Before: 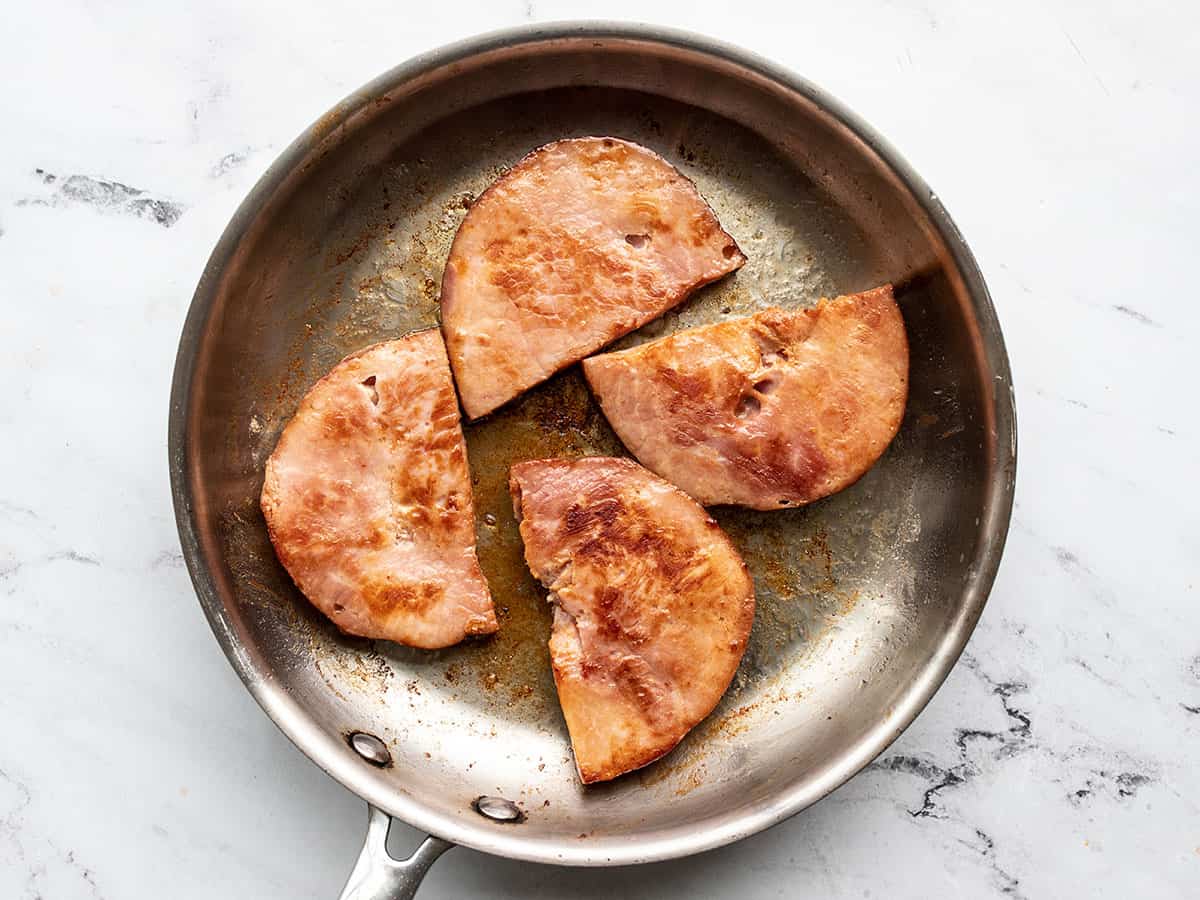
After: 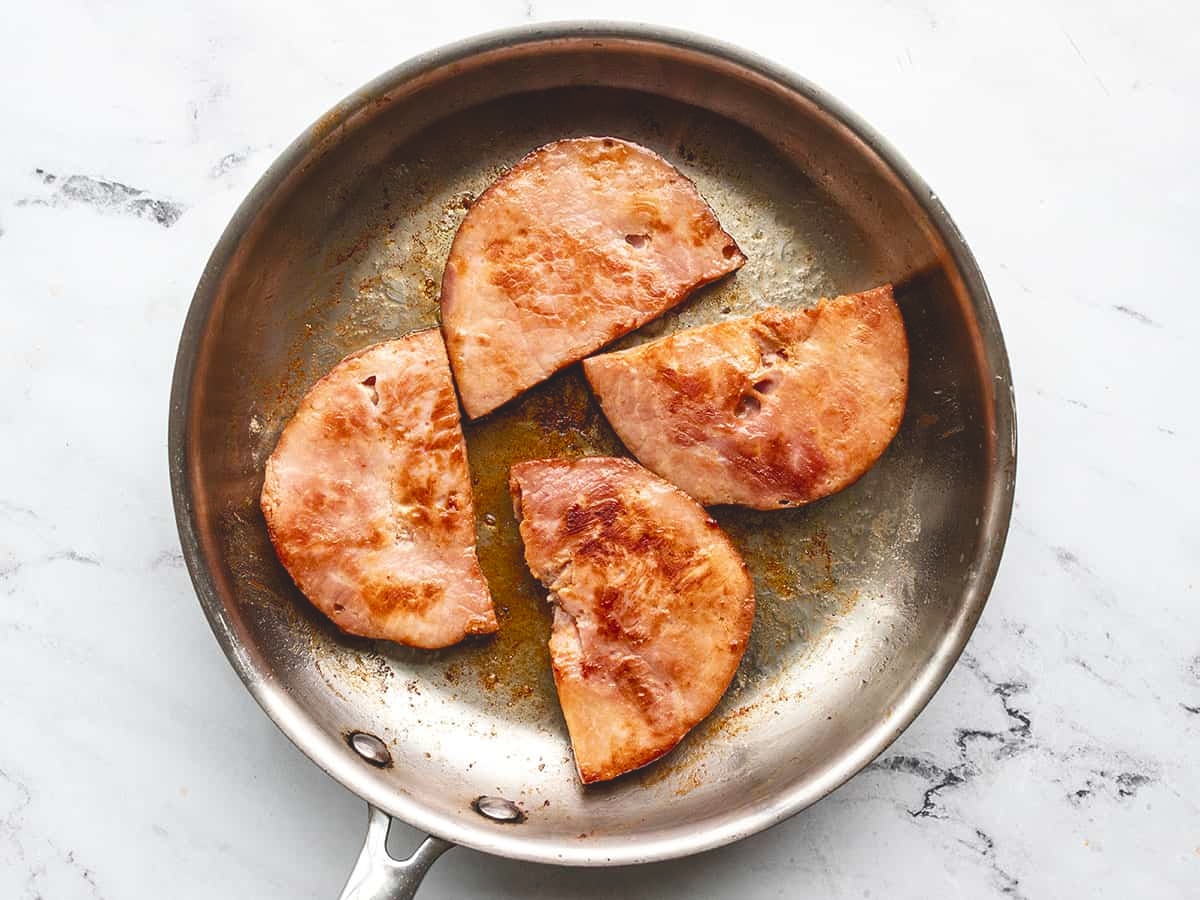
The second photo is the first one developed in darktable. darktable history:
color balance rgb: global offset › luminance 1.503%, perceptual saturation grading › global saturation 20%, perceptual saturation grading › highlights -25.206%, perceptual saturation grading › shadows 25.982%
